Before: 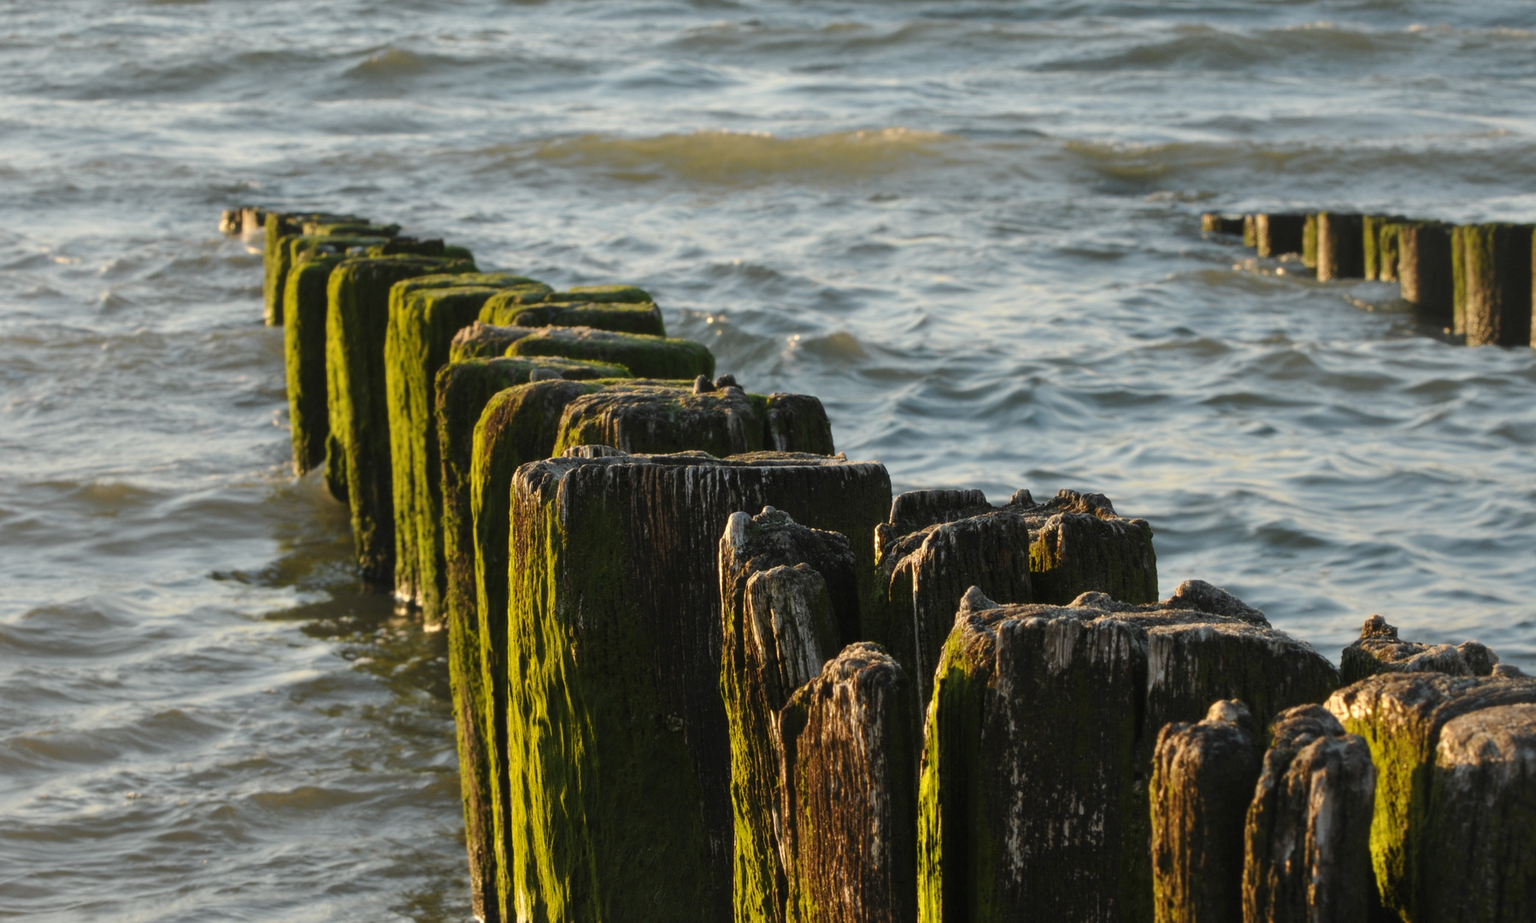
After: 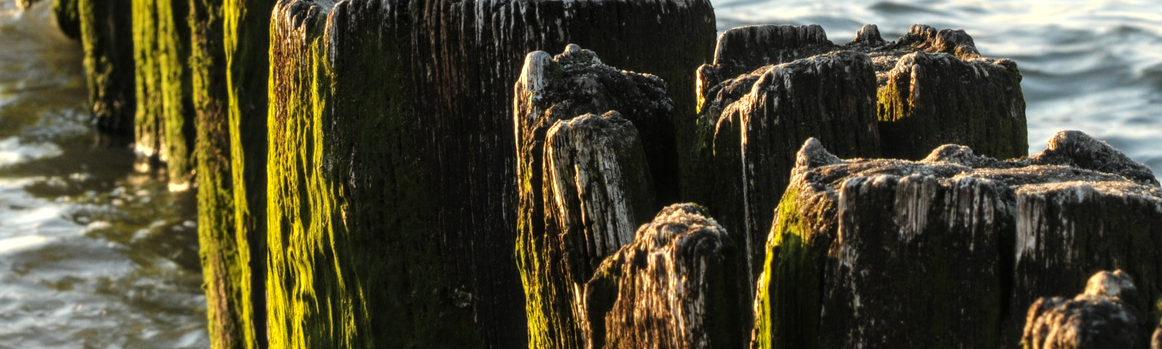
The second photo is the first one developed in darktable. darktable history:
crop: left 18.215%, top 50.758%, right 17.121%, bottom 16.888%
local contrast: on, module defaults
tone equalizer: -8 EV -0.75 EV, -7 EV -0.7 EV, -6 EV -0.619 EV, -5 EV -0.417 EV, -3 EV 0.396 EV, -2 EV 0.6 EV, -1 EV 0.685 EV, +0 EV 0.767 EV
